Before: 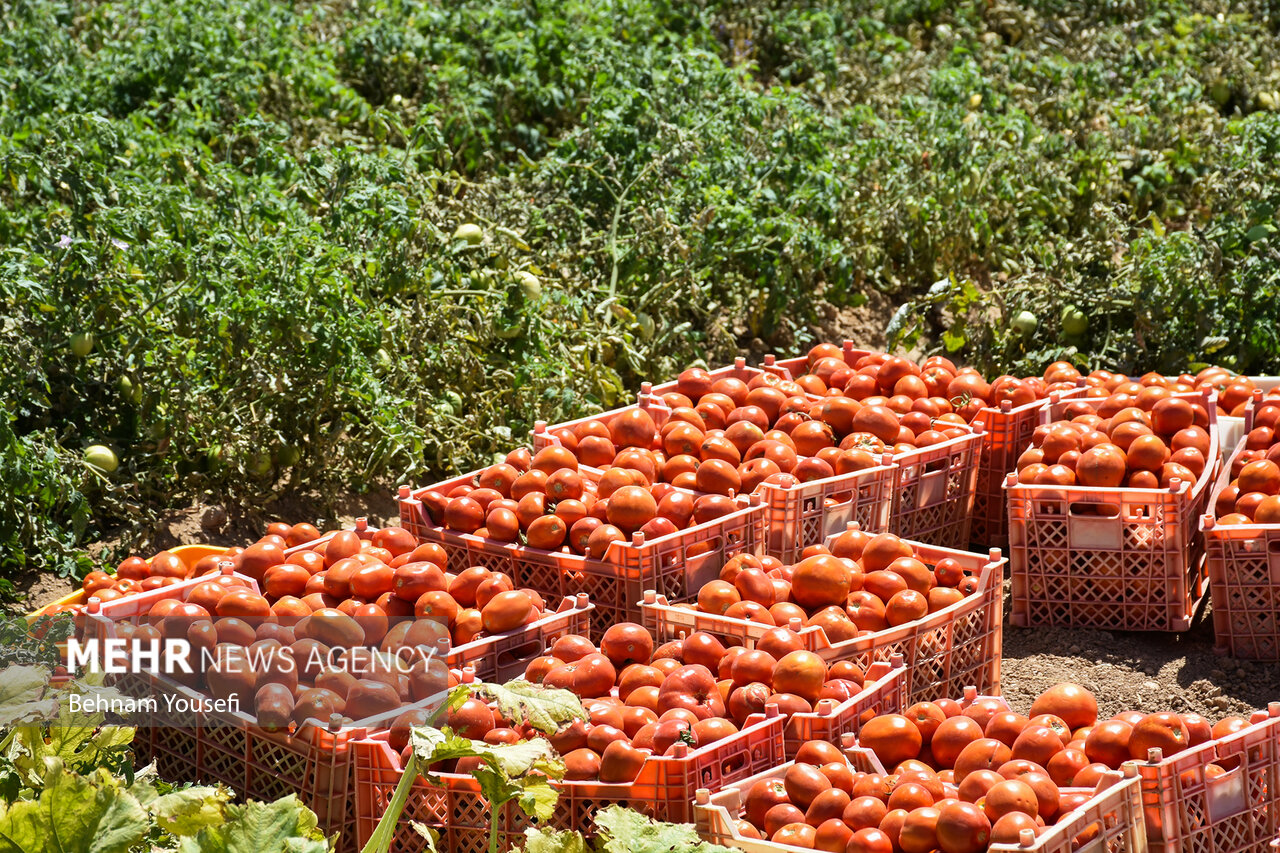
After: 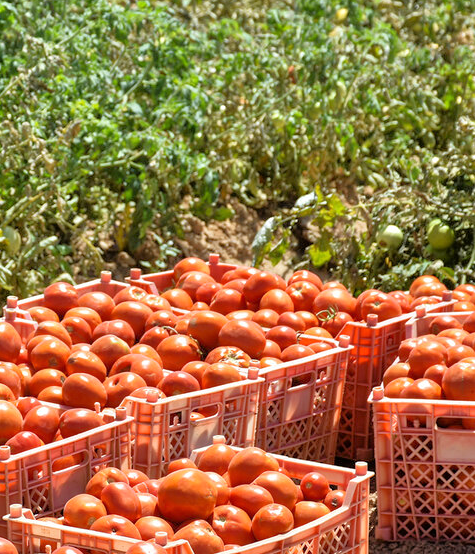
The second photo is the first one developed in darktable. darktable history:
crop and rotate: left 49.548%, top 10.147%, right 13.269%, bottom 24.792%
tone equalizer: -7 EV 0.163 EV, -6 EV 0.568 EV, -5 EV 1.14 EV, -4 EV 1.29 EV, -3 EV 1.16 EV, -2 EV 0.6 EV, -1 EV 0.161 EV
